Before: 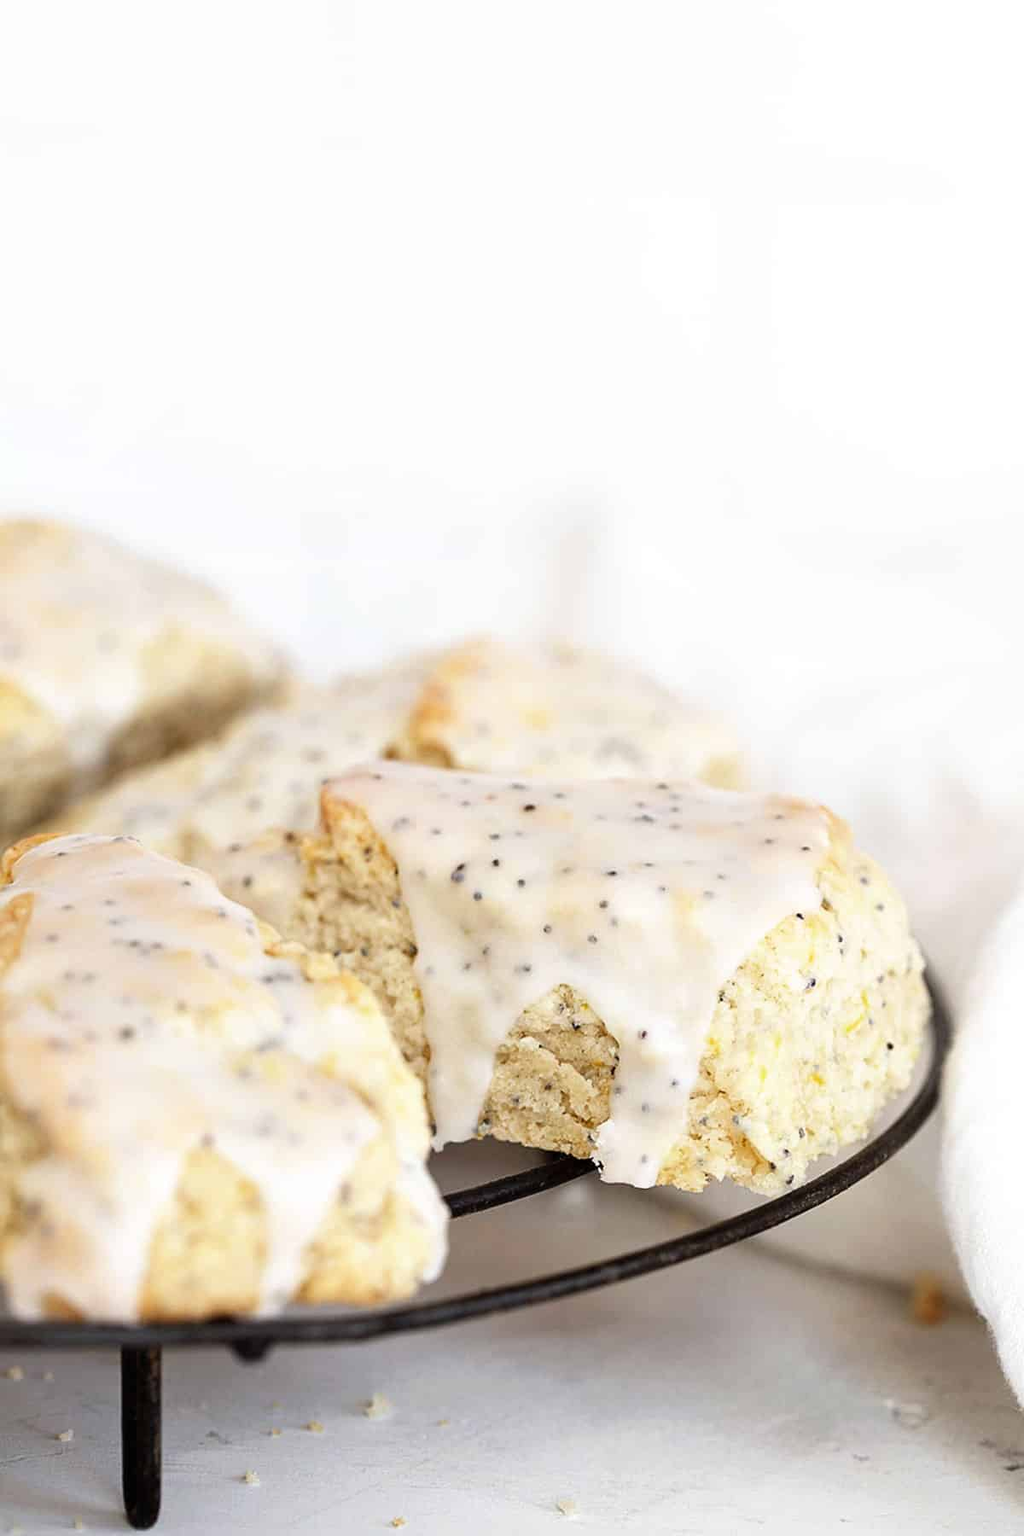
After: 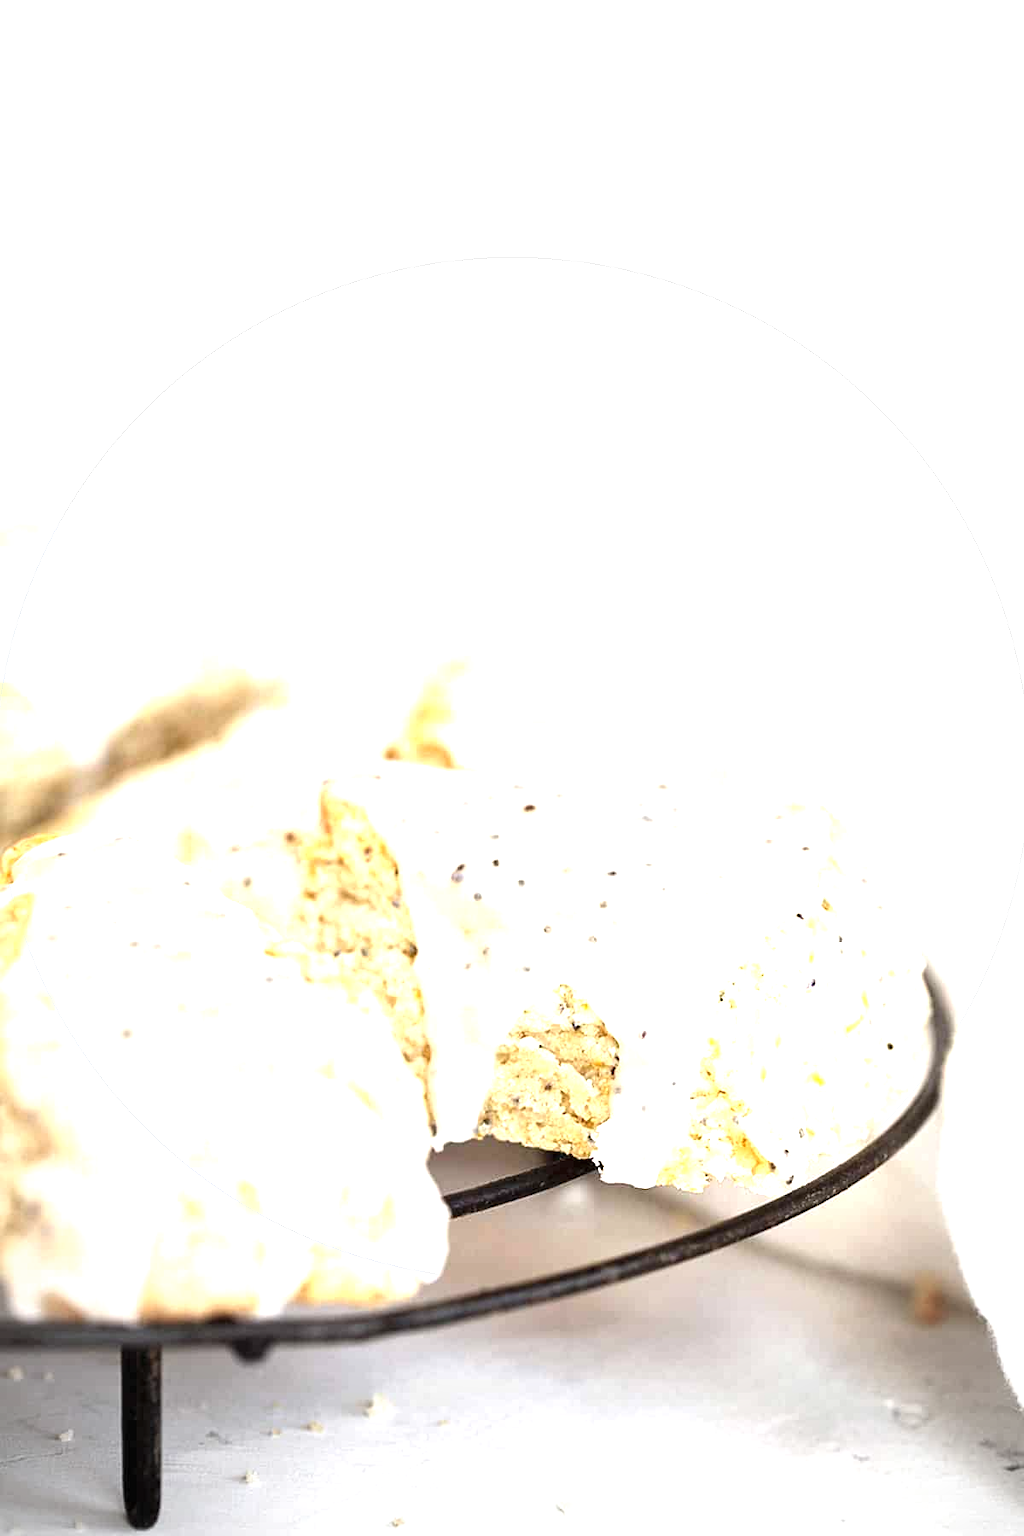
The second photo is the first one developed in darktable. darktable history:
vignetting: fall-off start 67.15%, brightness -0.442, saturation -0.691, width/height ratio 1.011, unbound false
exposure: black level correction 0, exposure 1.2 EV, compensate highlight preservation false
